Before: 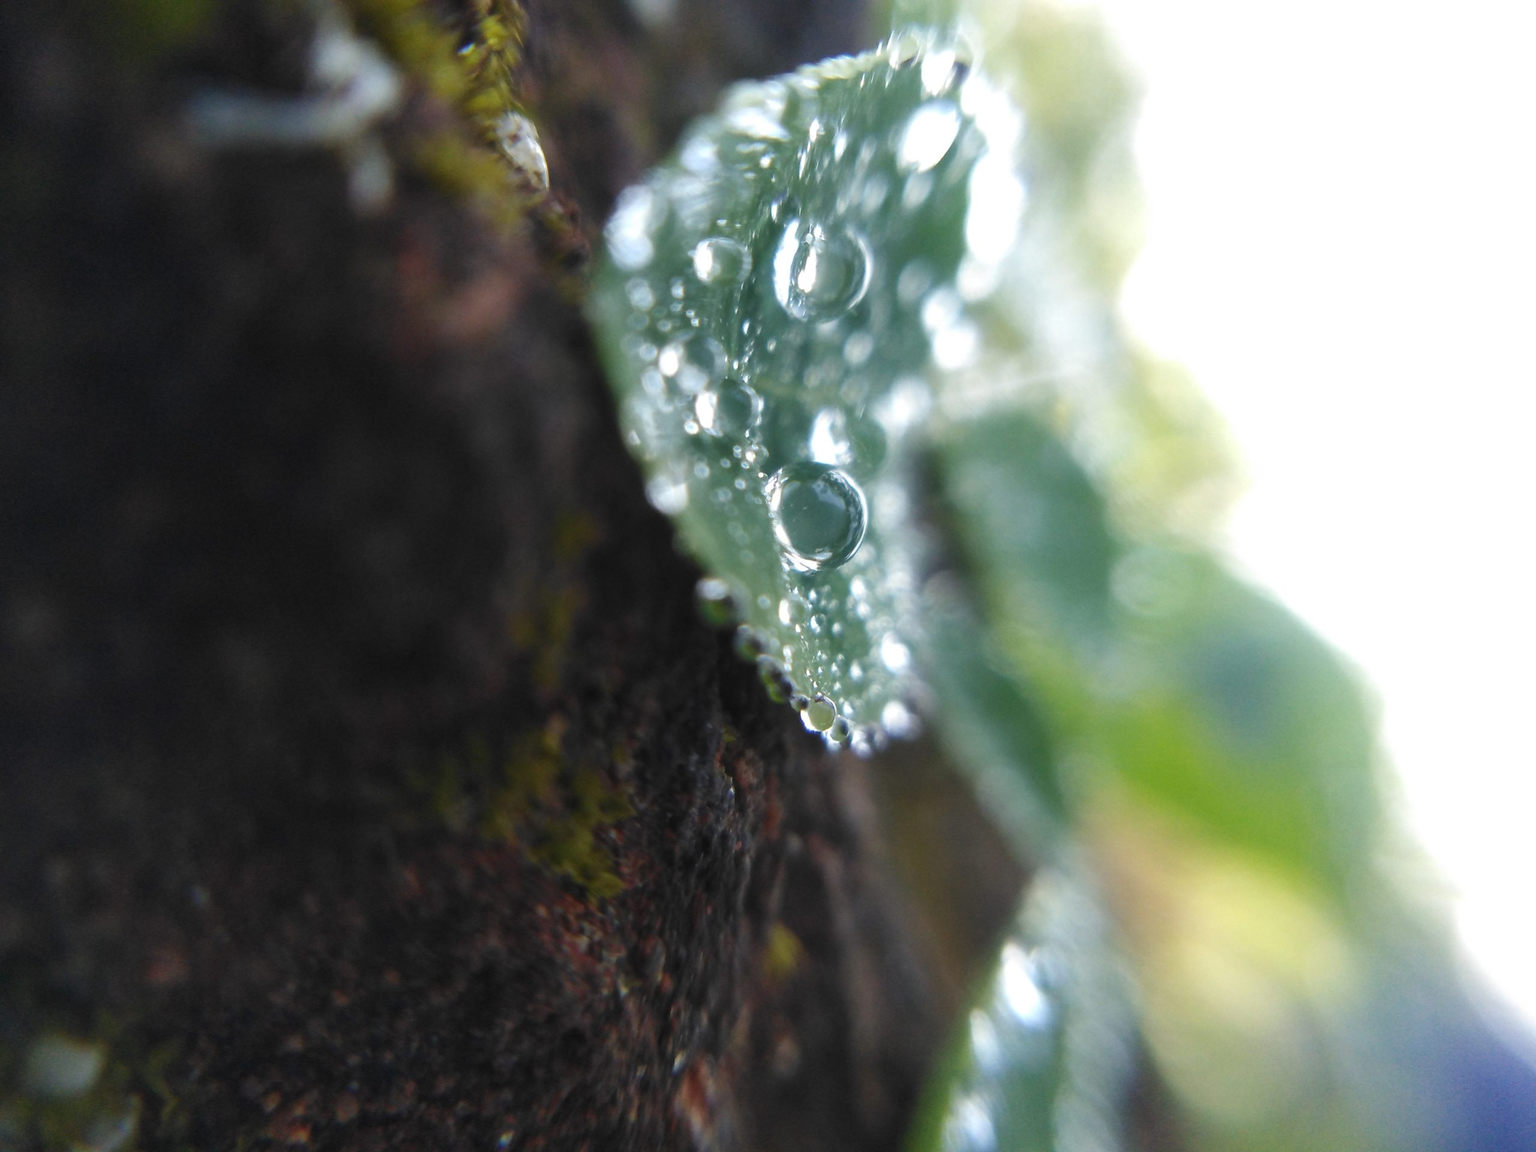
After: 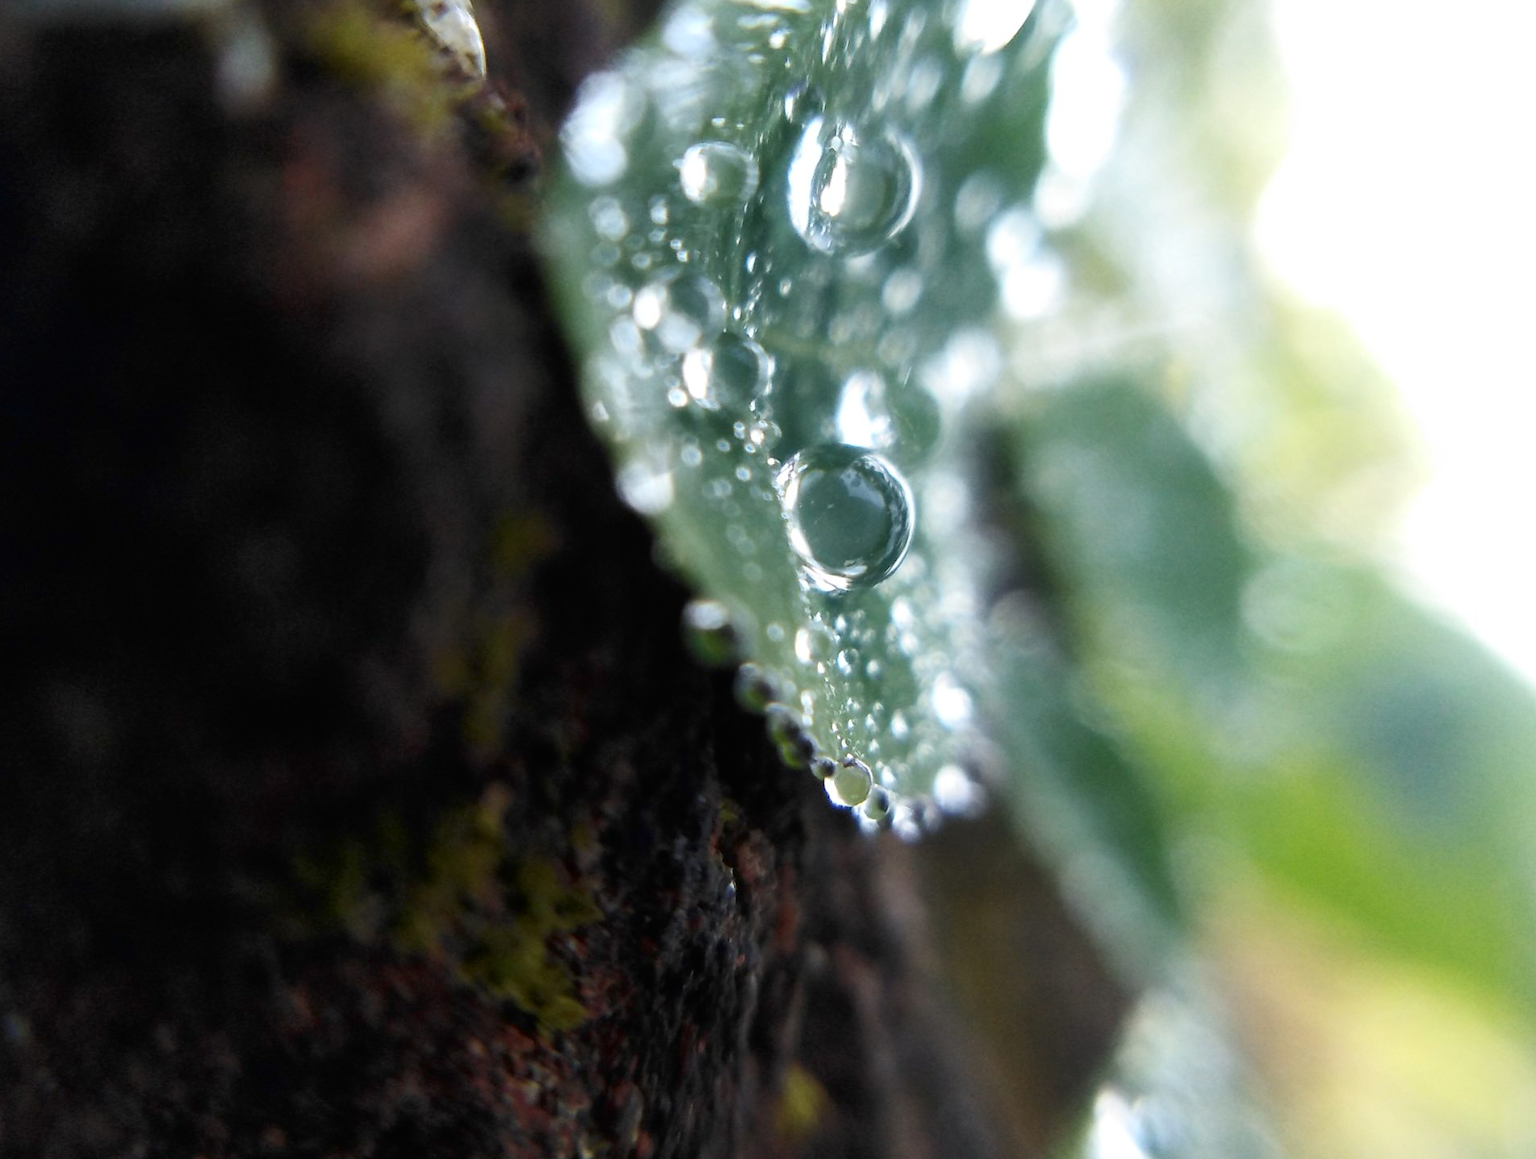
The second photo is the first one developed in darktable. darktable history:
crop and rotate: left 12.237%, top 11.474%, right 13.391%, bottom 13.701%
tone curve: curves: ch0 [(0, 0) (0.118, 0.034) (0.182, 0.124) (0.265, 0.214) (0.504, 0.508) (0.783, 0.825) (1, 1)], color space Lab, independent channels, preserve colors none
